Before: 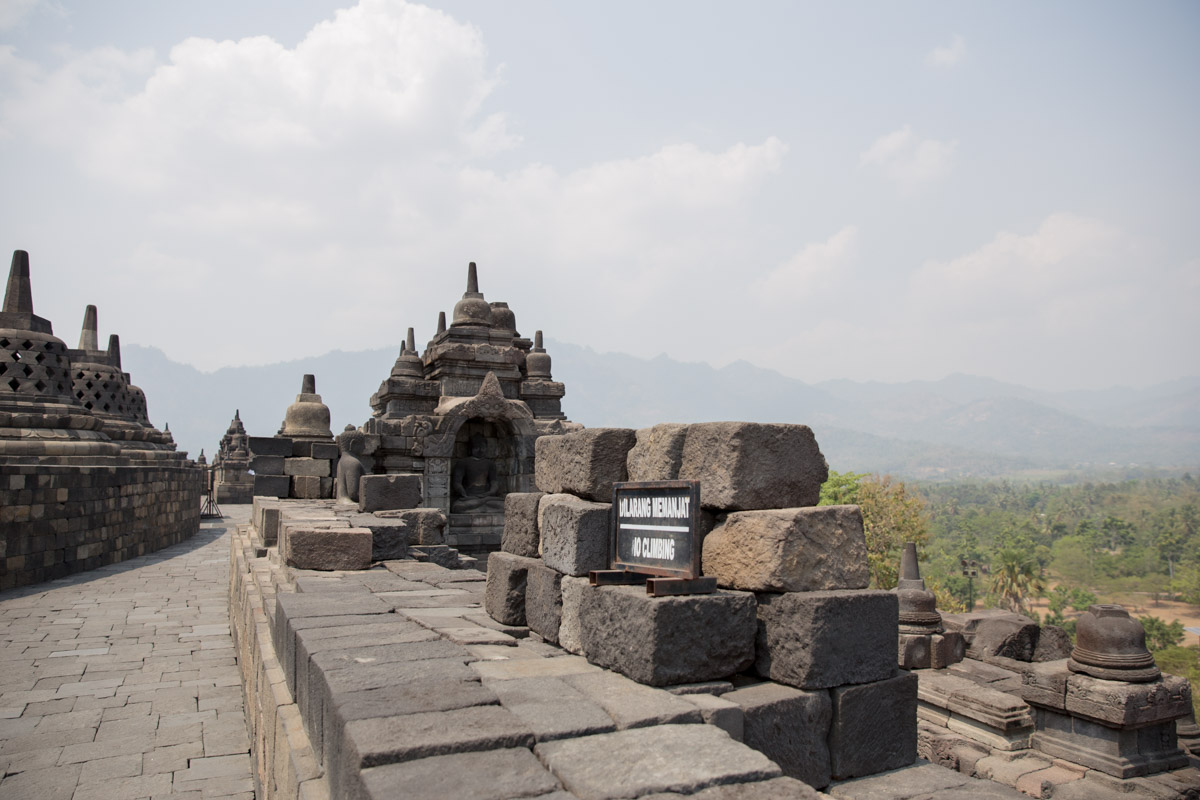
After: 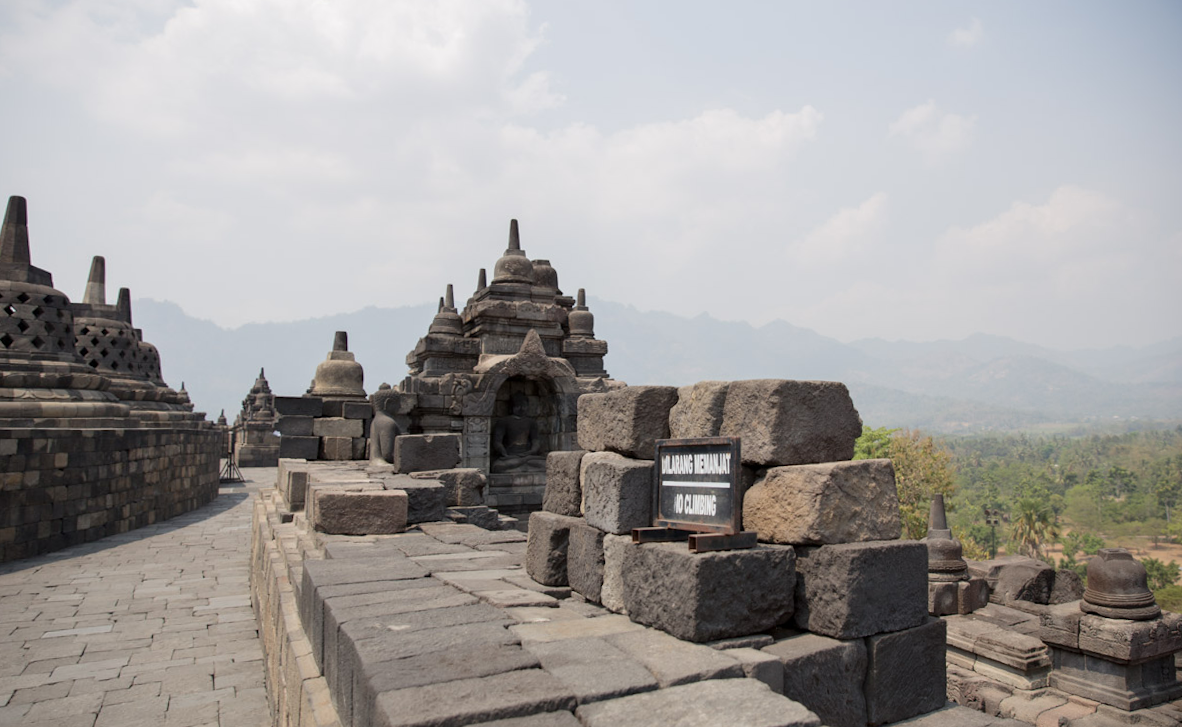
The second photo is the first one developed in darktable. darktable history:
rotate and perspective: rotation -0.013°, lens shift (vertical) -0.027, lens shift (horizontal) 0.178, crop left 0.016, crop right 0.989, crop top 0.082, crop bottom 0.918
